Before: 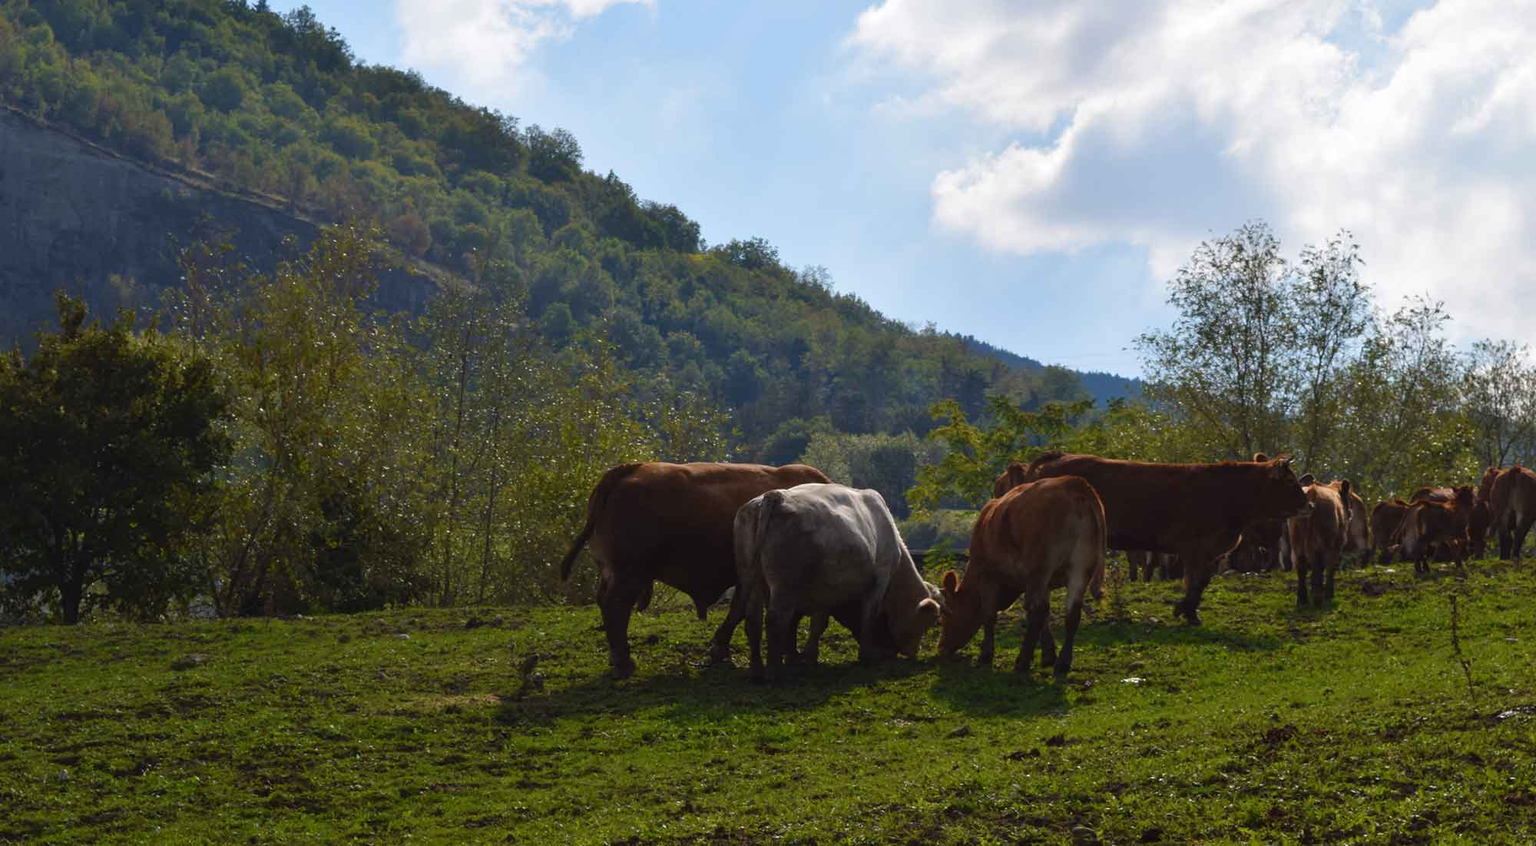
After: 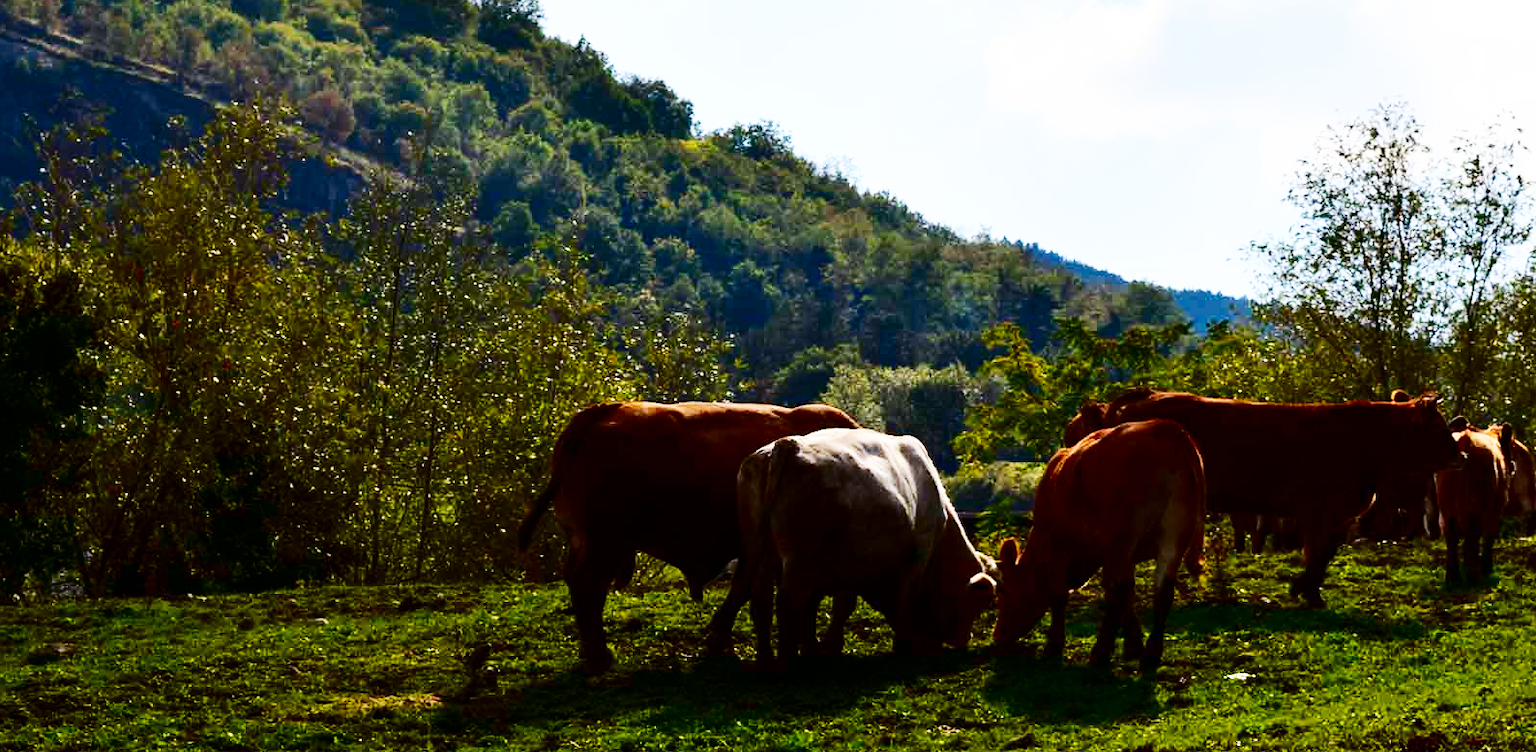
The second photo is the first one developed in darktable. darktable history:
color balance: mode lift, gamma, gain (sRGB), lift [1, 0.99, 1.01, 0.992], gamma [1, 1.037, 0.974, 0.963]
base curve: curves: ch0 [(0, 0) (0.007, 0.004) (0.027, 0.03) (0.046, 0.07) (0.207, 0.54) (0.442, 0.872) (0.673, 0.972) (1, 1)], preserve colors none
contrast brightness saturation: contrast 0.24, brightness -0.24, saturation 0.14
crop: left 9.712%, top 16.928%, right 10.845%, bottom 12.332%
